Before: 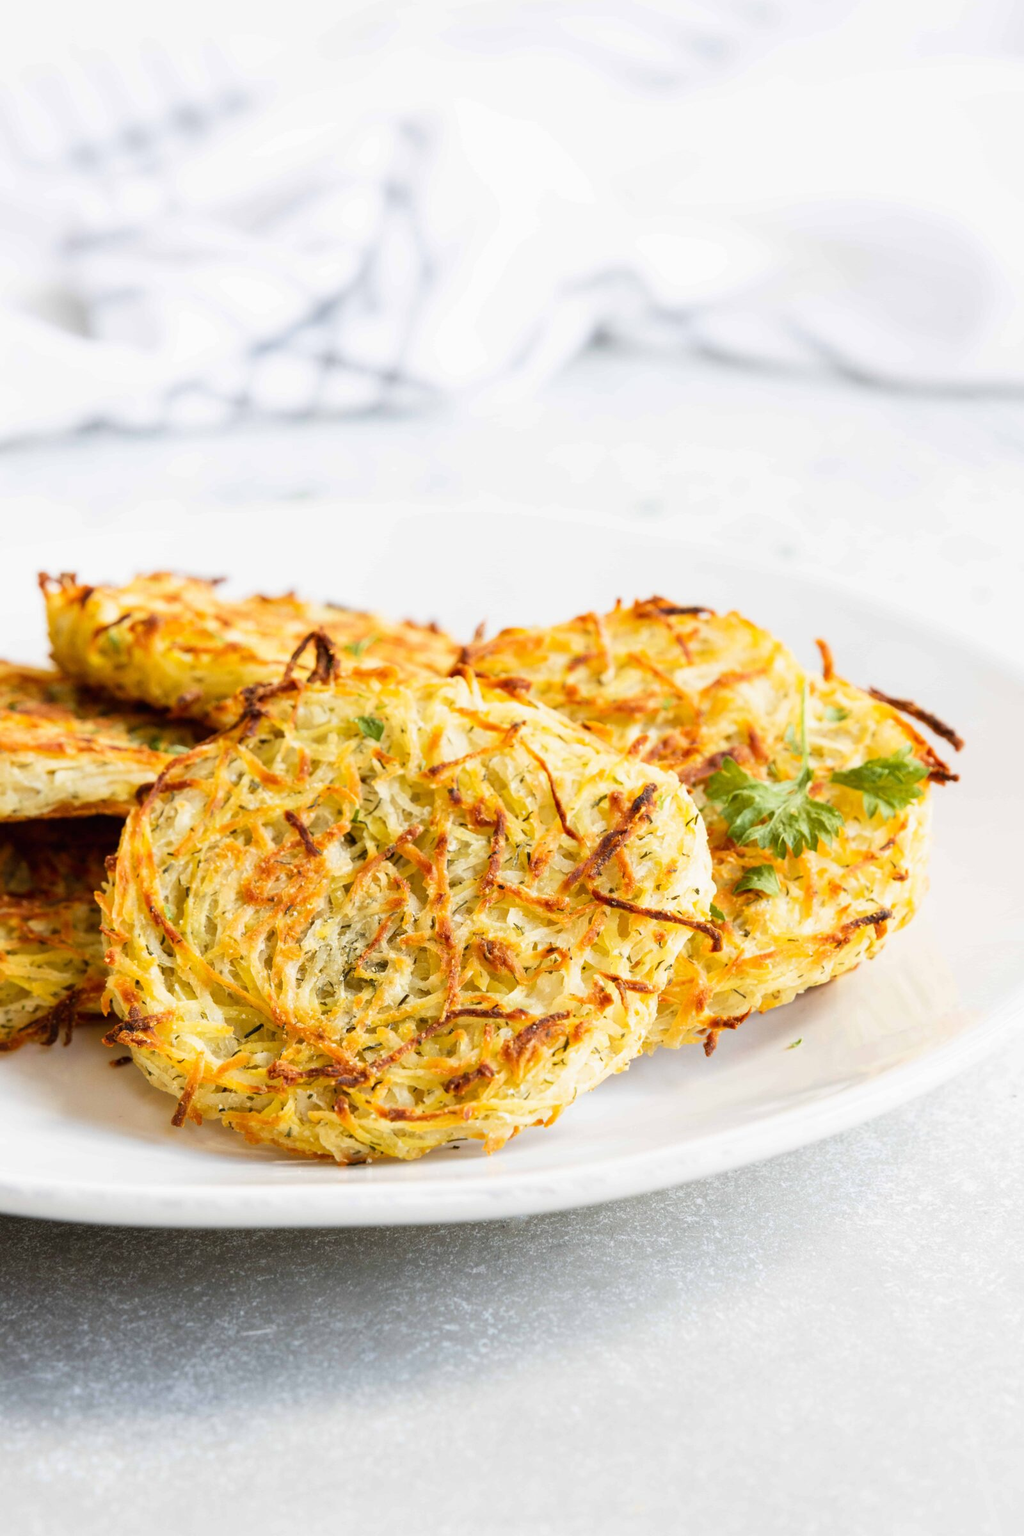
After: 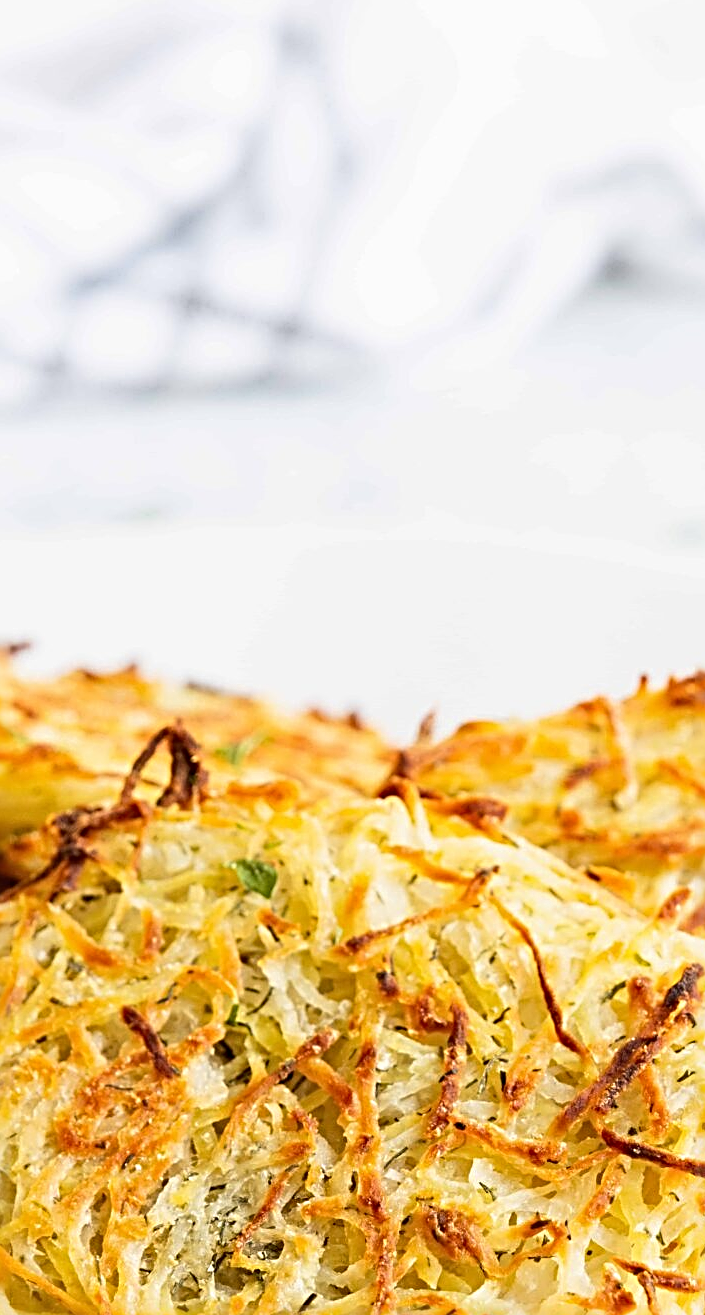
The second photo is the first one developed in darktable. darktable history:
sharpen: radius 3.69, amount 0.928
crop: left 20.248%, top 10.86%, right 35.675%, bottom 34.321%
